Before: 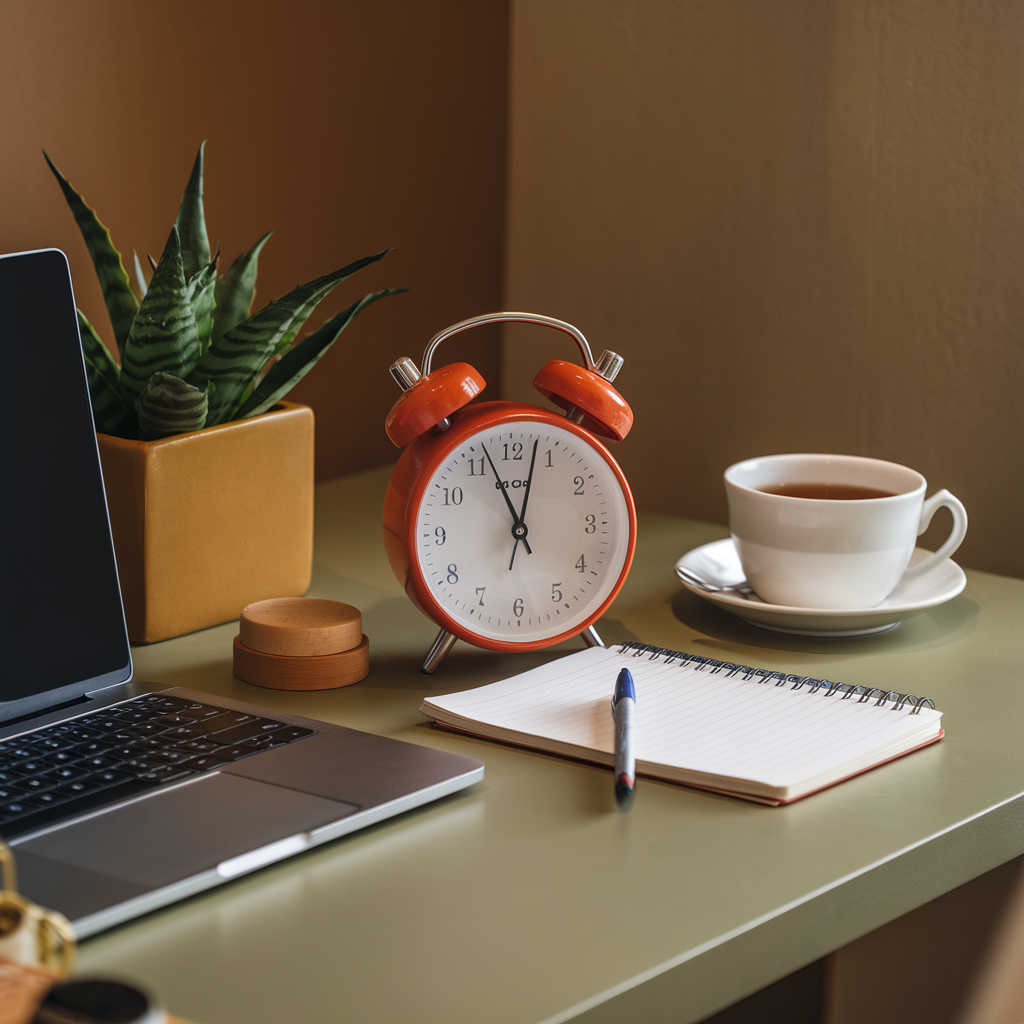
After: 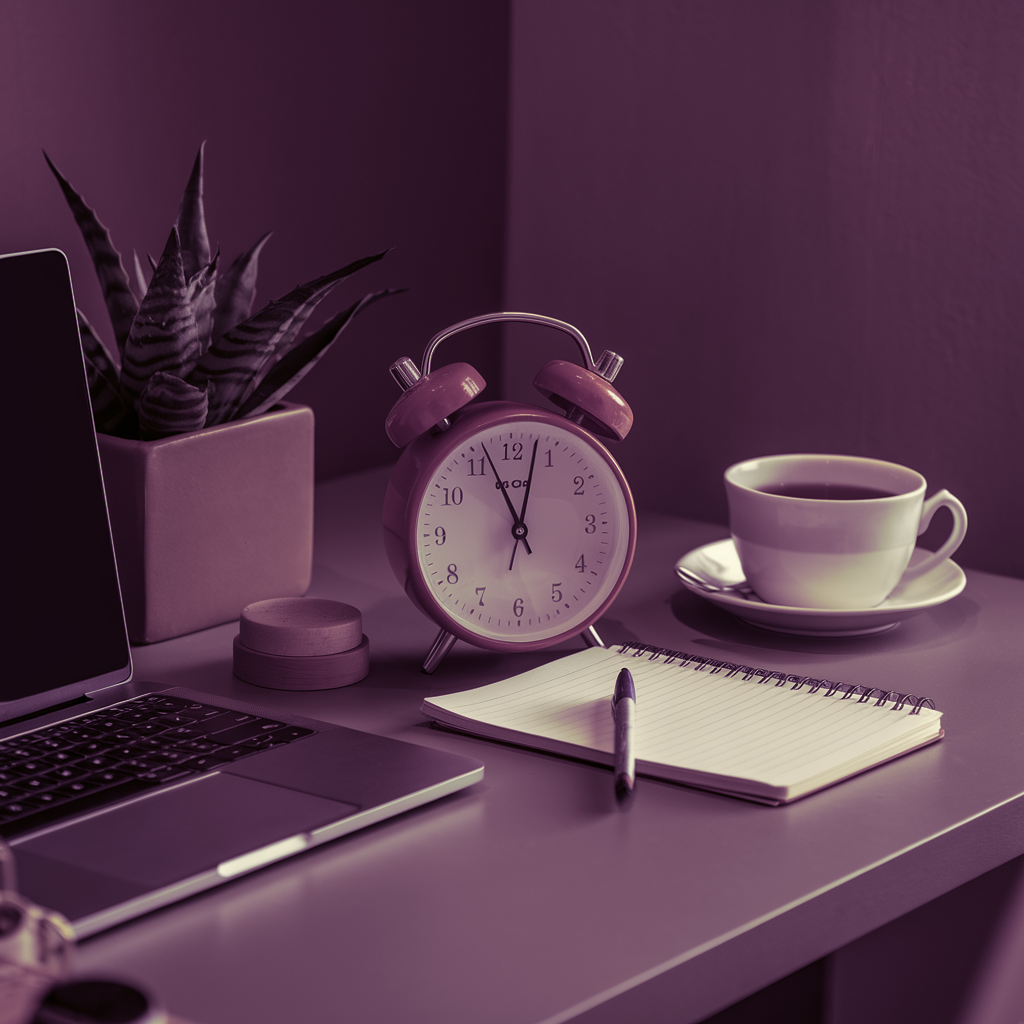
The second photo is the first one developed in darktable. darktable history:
split-toning: shadows › hue 277.2°, shadows › saturation 0.74
base curve: curves: ch0 [(0, 0) (0.595, 0.418) (1, 1)], preserve colors none
color zones: curves: ch0 [(0, 0.6) (0.129, 0.508) (0.193, 0.483) (0.429, 0.5) (0.571, 0.5) (0.714, 0.5) (0.857, 0.5) (1, 0.6)]; ch1 [(0, 0.481) (0.112, 0.245) (0.213, 0.223) (0.429, 0.233) (0.571, 0.231) (0.683, 0.242) (0.857, 0.296) (1, 0.481)]
color correction: highlights a* 0.162, highlights b* 29.53, shadows a* -0.162, shadows b* 21.09
